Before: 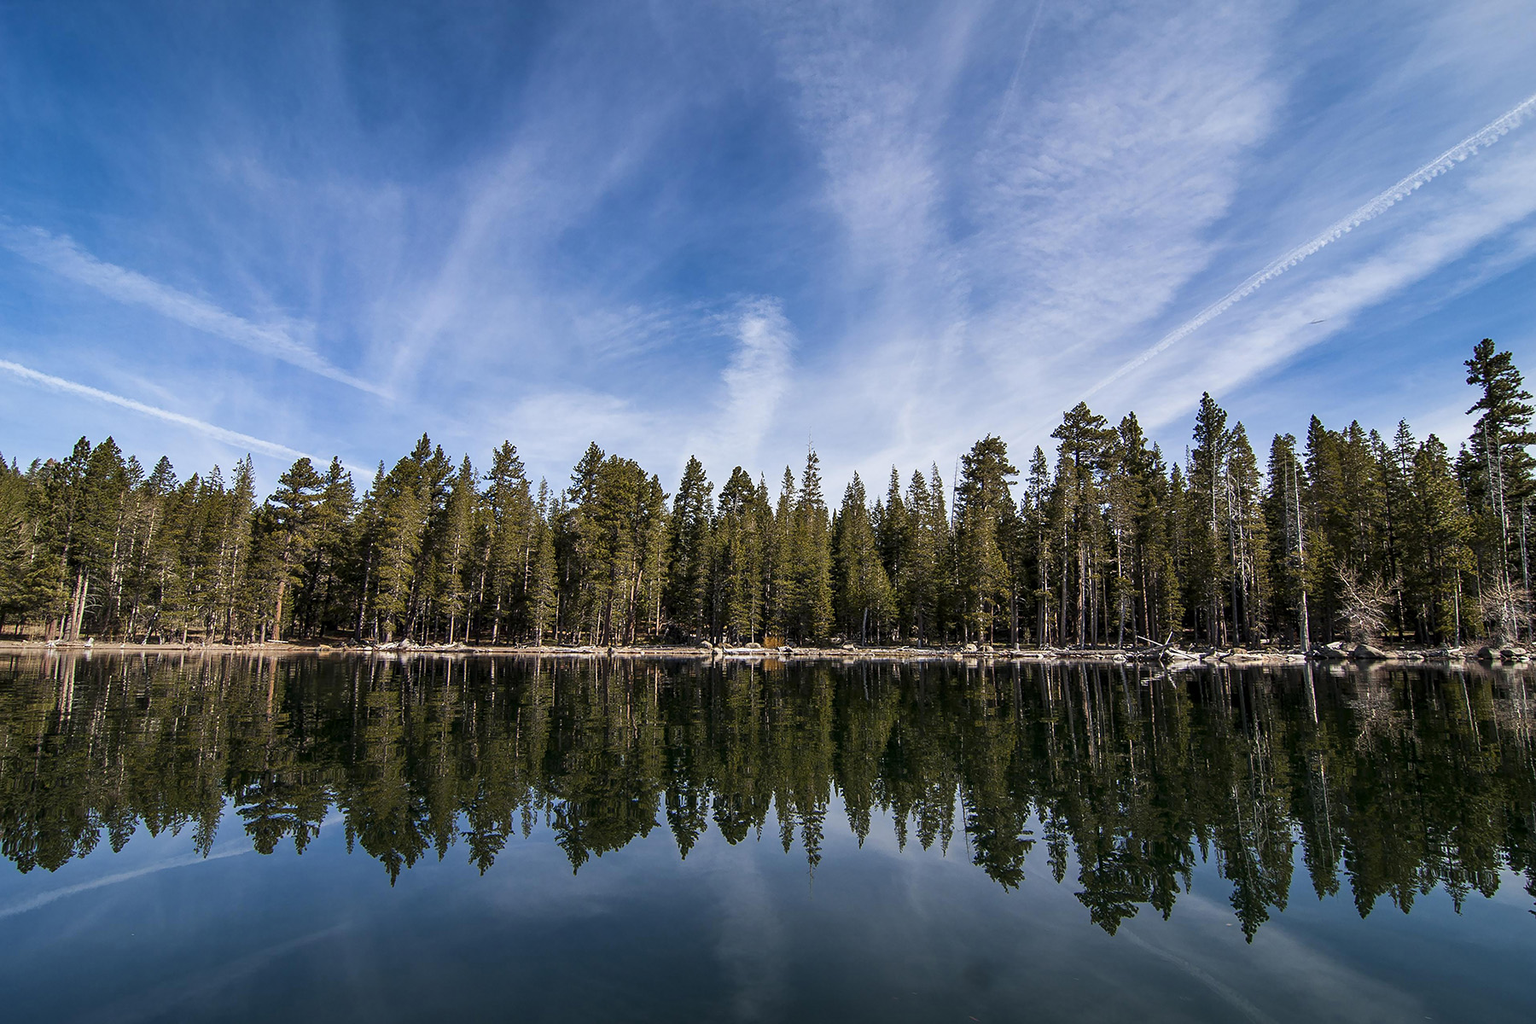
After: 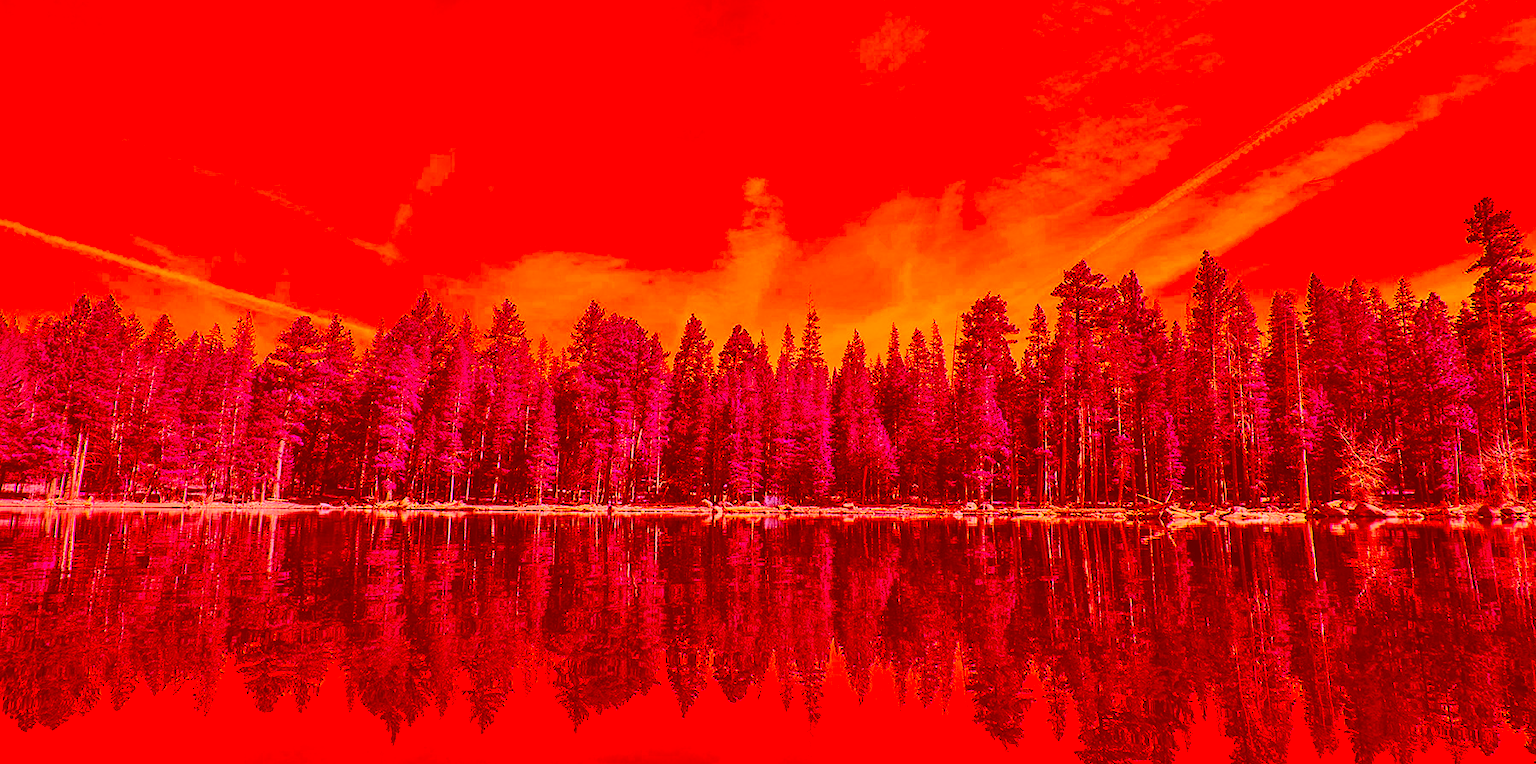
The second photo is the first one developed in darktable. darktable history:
color zones: curves: ch0 [(0, 0.558) (0.143, 0.559) (0.286, 0.529) (0.429, 0.505) (0.571, 0.5) (0.714, 0.5) (0.857, 0.5) (1, 0.558)]; ch1 [(0, 0.469) (0.01, 0.469) (0.12, 0.446) (0.248, 0.469) (0.5, 0.5) (0.748, 0.5) (0.99, 0.469) (1, 0.469)]
color correction: highlights a* -38.92, highlights b* -39.98, shadows a* -39.61, shadows b* -39.92, saturation -2.96
shadows and highlights: soften with gaussian
crop: top 13.904%, bottom 11.403%
